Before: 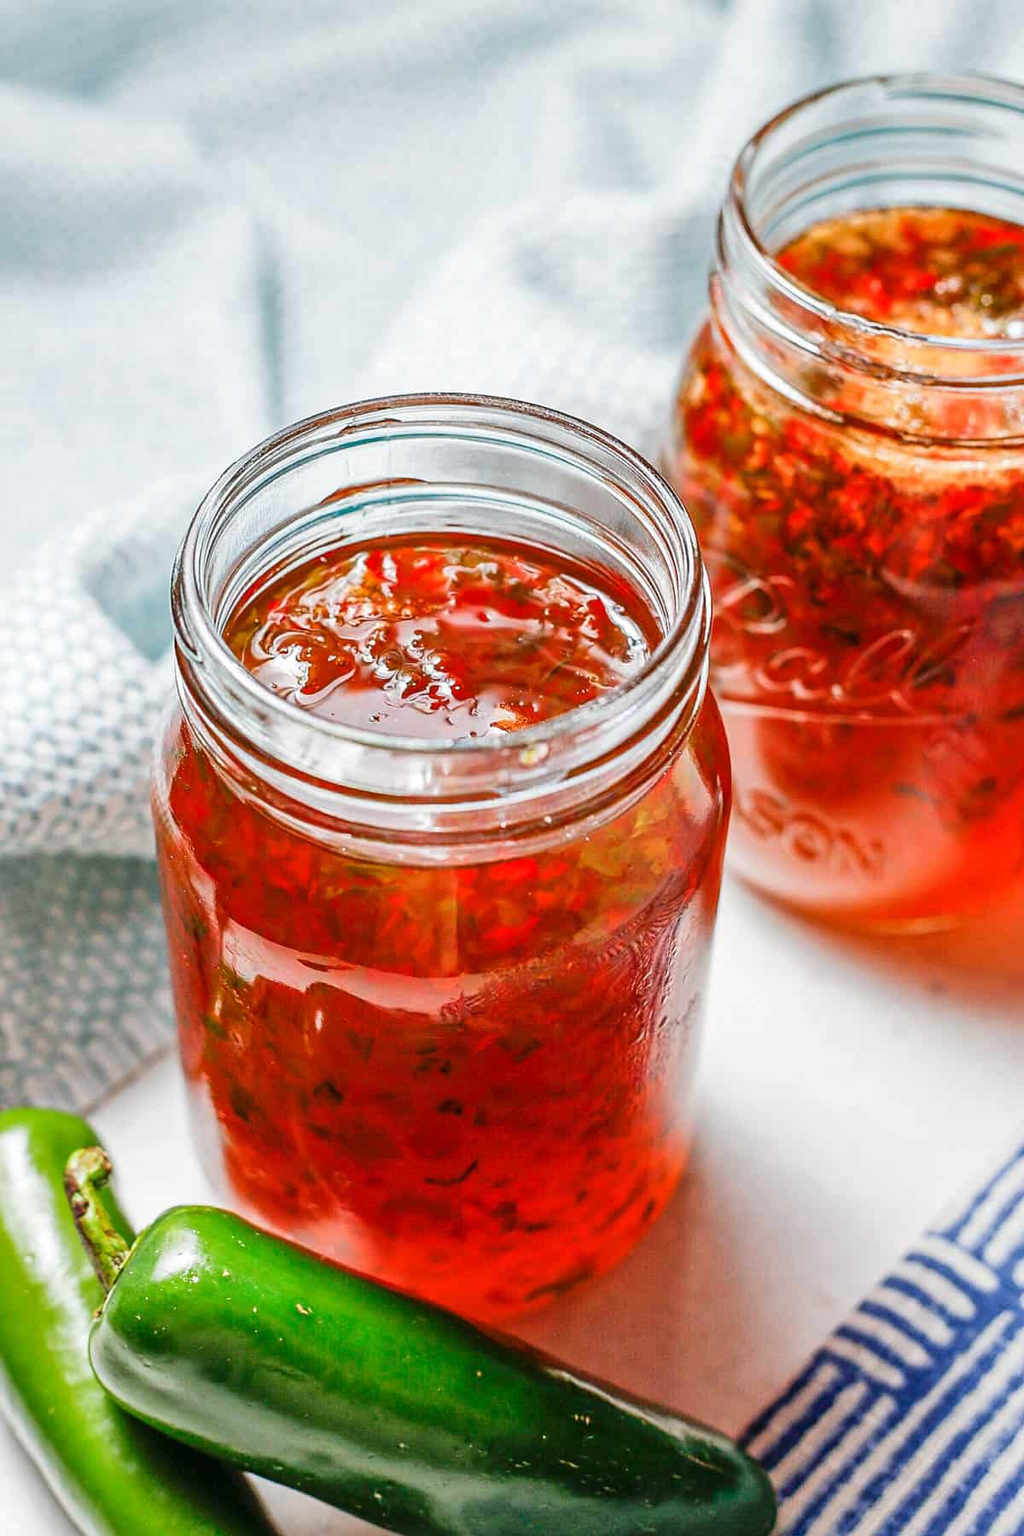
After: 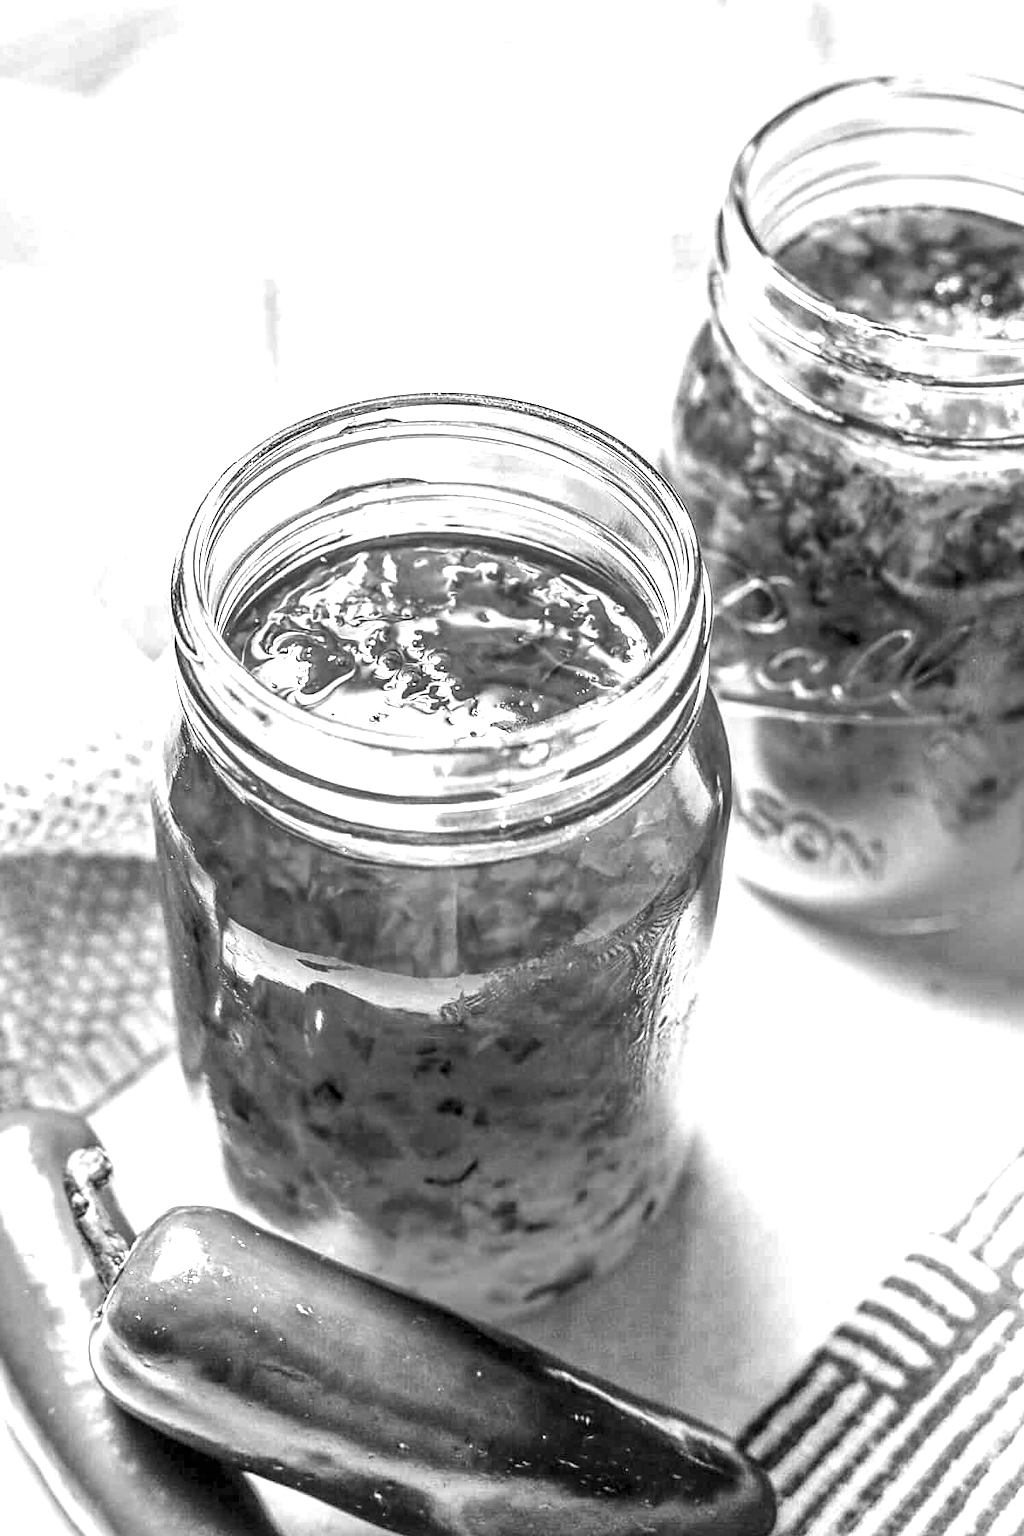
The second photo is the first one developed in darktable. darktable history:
monochrome: on, module defaults
local contrast: detail 150%
color calibration: output gray [0.25, 0.35, 0.4, 0], x 0.383, y 0.372, temperature 3905.17 K
exposure: black level correction 0, exposure 0.9 EV, compensate highlight preservation false
